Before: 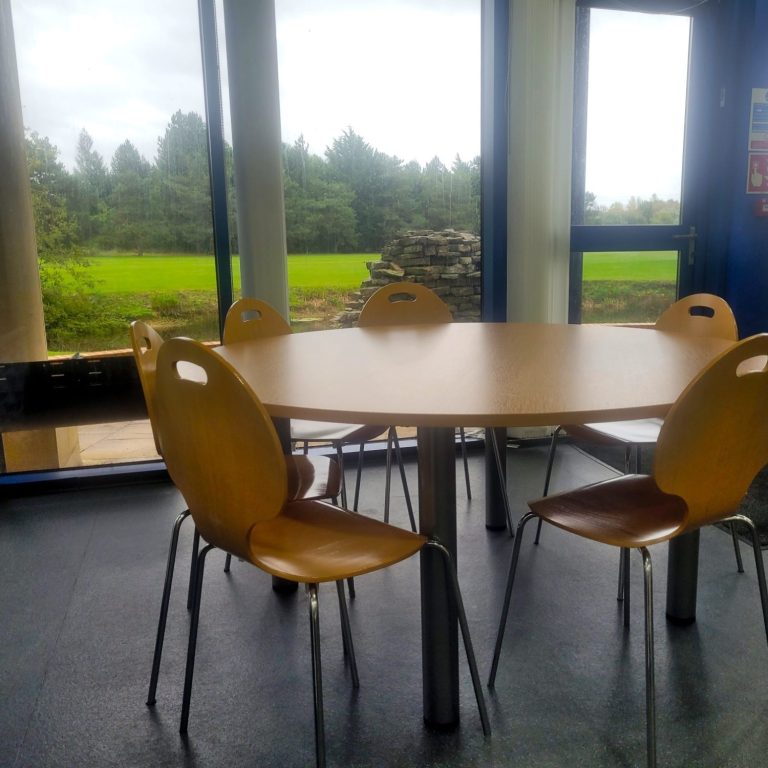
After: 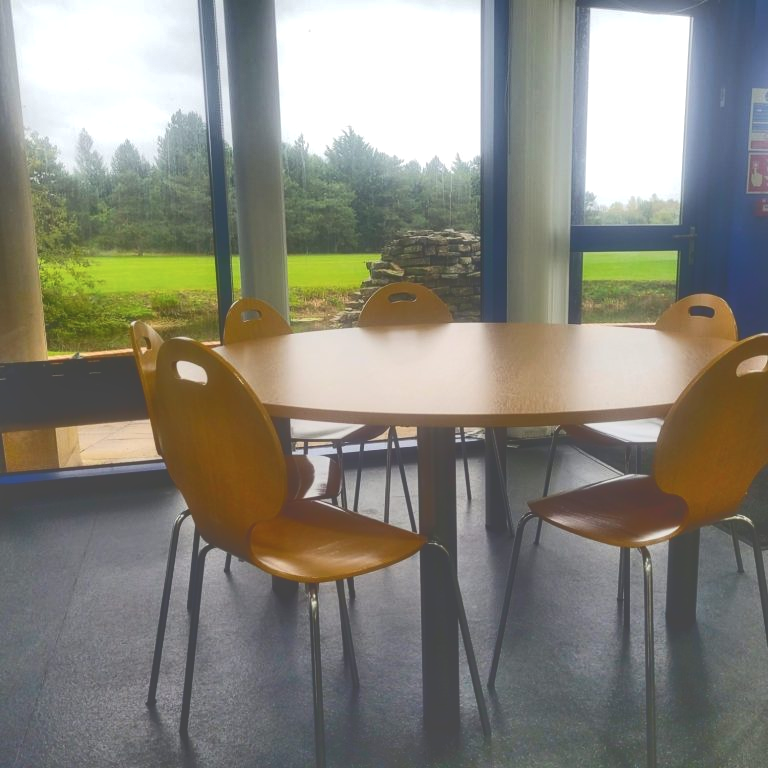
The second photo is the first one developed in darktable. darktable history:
tone curve: curves: ch0 [(0, 0) (0.003, 0.299) (0.011, 0.299) (0.025, 0.299) (0.044, 0.299) (0.069, 0.3) (0.1, 0.306) (0.136, 0.316) (0.177, 0.326) (0.224, 0.338) (0.277, 0.366) (0.335, 0.406) (0.399, 0.462) (0.468, 0.533) (0.543, 0.607) (0.623, 0.7) (0.709, 0.775) (0.801, 0.843) (0.898, 0.903) (1, 1)], color space Lab, independent channels, preserve colors none
contrast equalizer: y [[0.5, 0.488, 0.462, 0.461, 0.491, 0.5], [0.5 ×6], [0.5 ×6], [0 ×6], [0 ×6]]
shadows and highlights: shadows 61.14, soften with gaussian
local contrast: detail 130%
